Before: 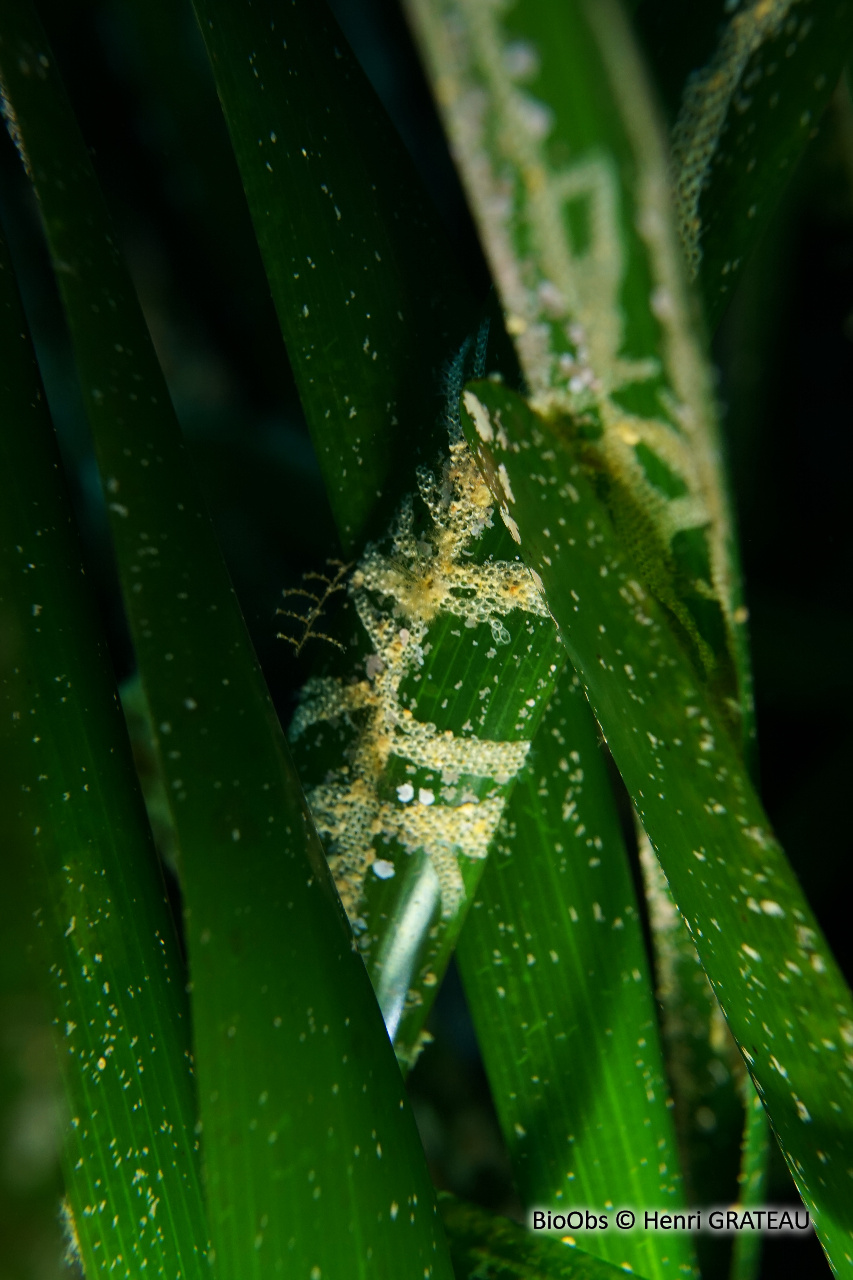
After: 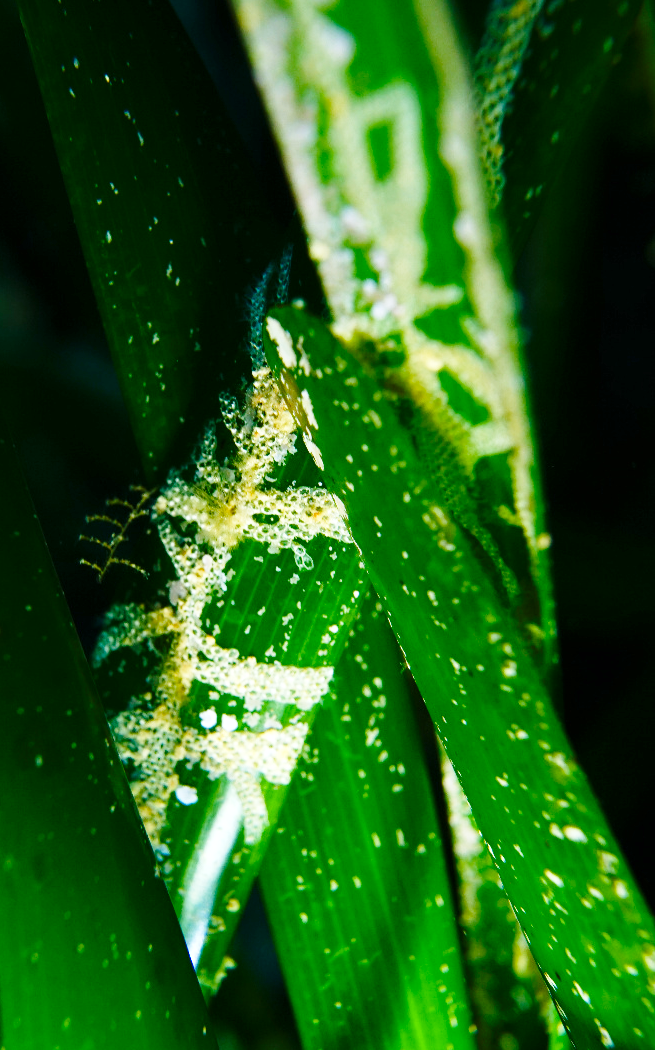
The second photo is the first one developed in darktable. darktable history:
crop: left 23.095%, top 5.827%, bottom 11.854%
exposure: exposure 0.014 EV, compensate highlight preservation false
white balance: red 0.924, blue 1.095
color balance rgb: perceptual saturation grading › global saturation 20%, perceptual saturation grading › highlights -50%, perceptual saturation grading › shadows 30%, perceptual brilliance grading › global brilliance 10%, perceptual brilliance grading › shadows 15%
base curve: curves: ch0 [(0, 0) (0.028, 0.03) (0.121, 0.232) (0.46, 0.748) (0.859, 0.968) (1, 1)], preserve colors none
